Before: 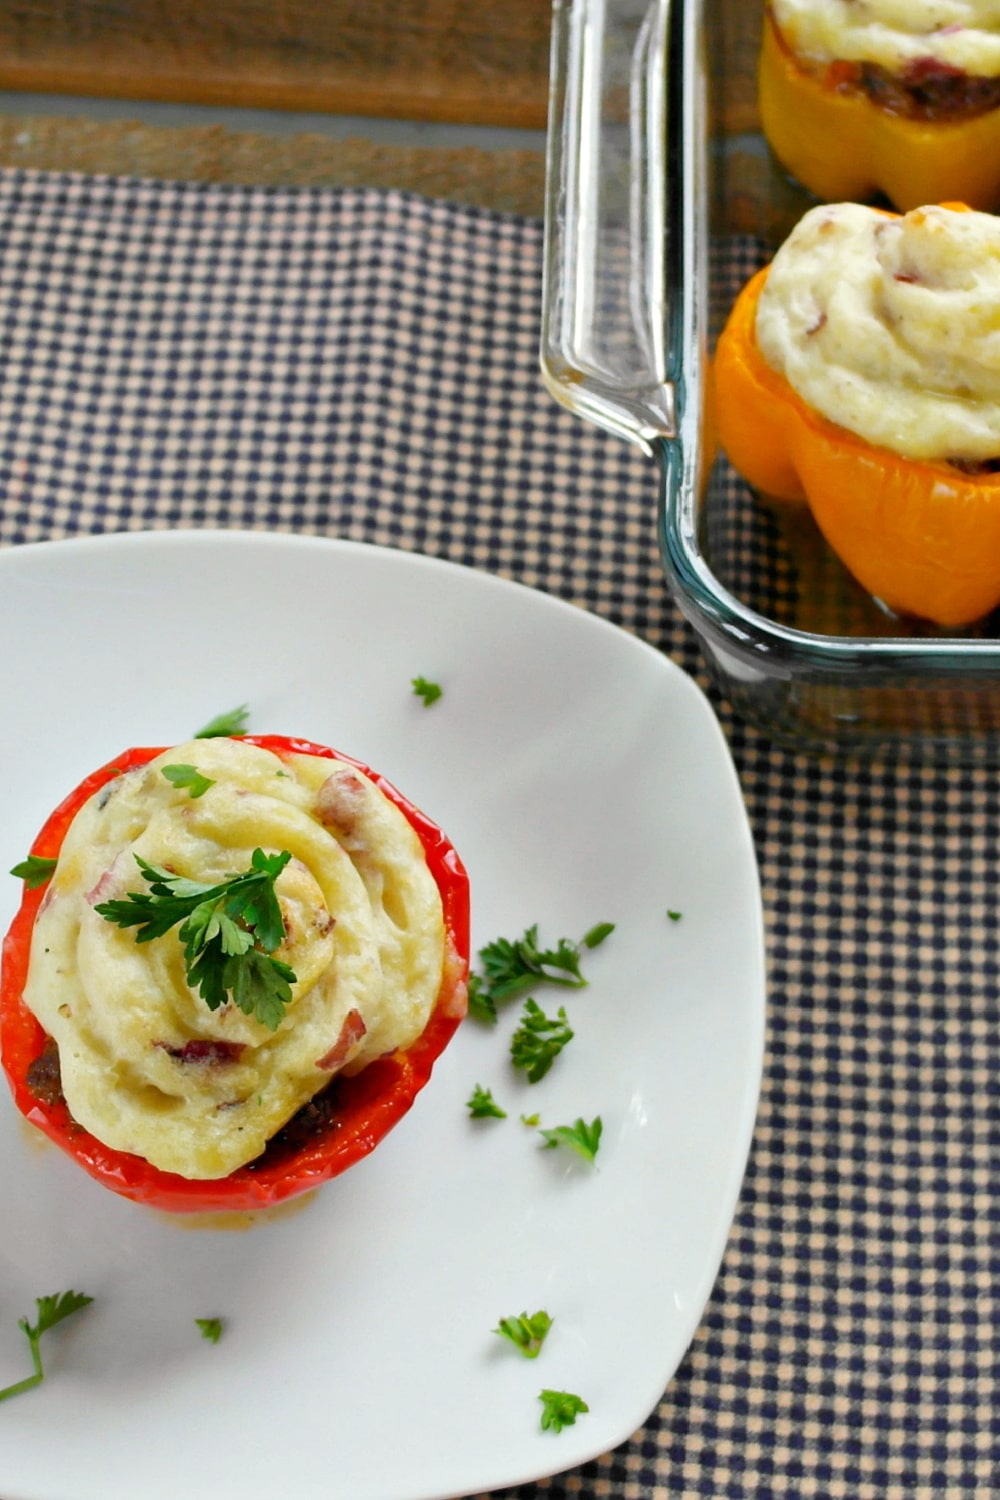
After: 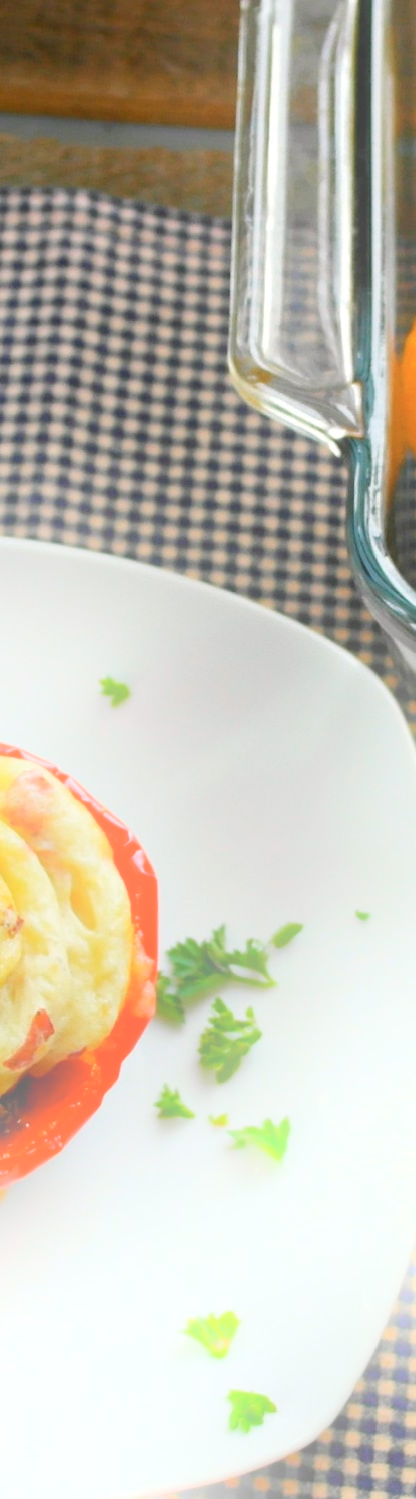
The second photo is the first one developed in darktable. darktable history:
bloom: on, module defaults
crop: left 31.229%, right 27.105%
